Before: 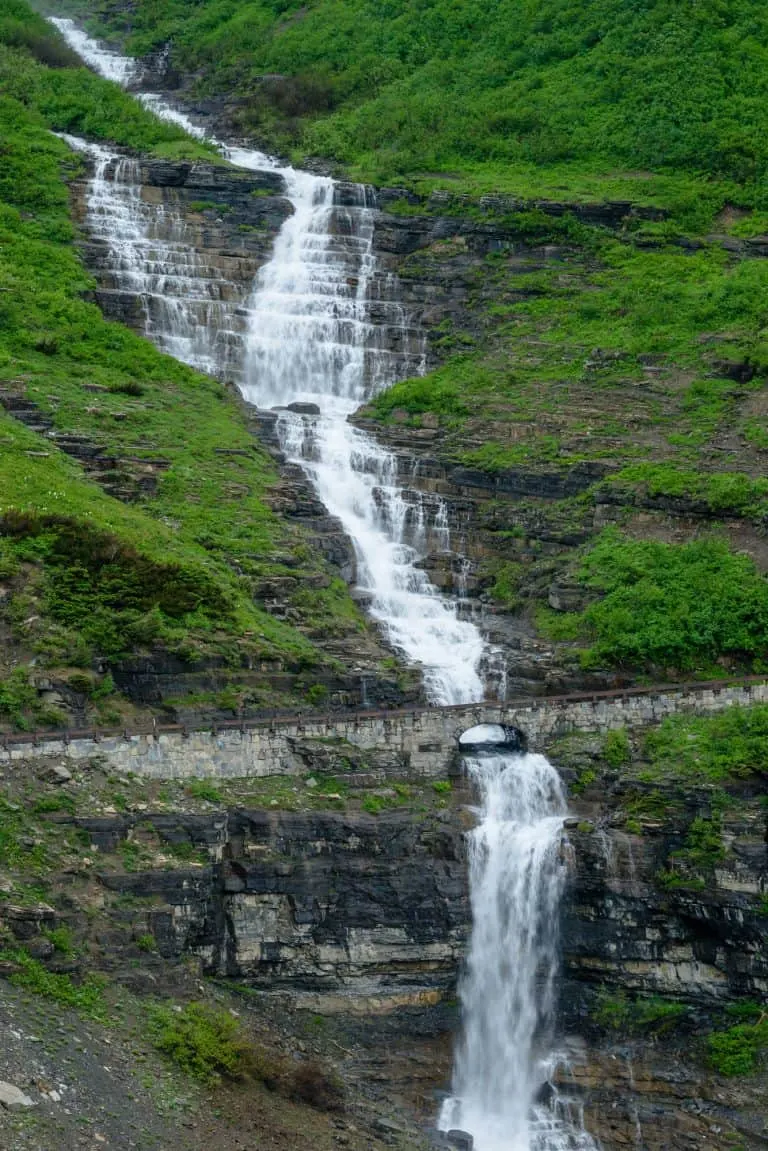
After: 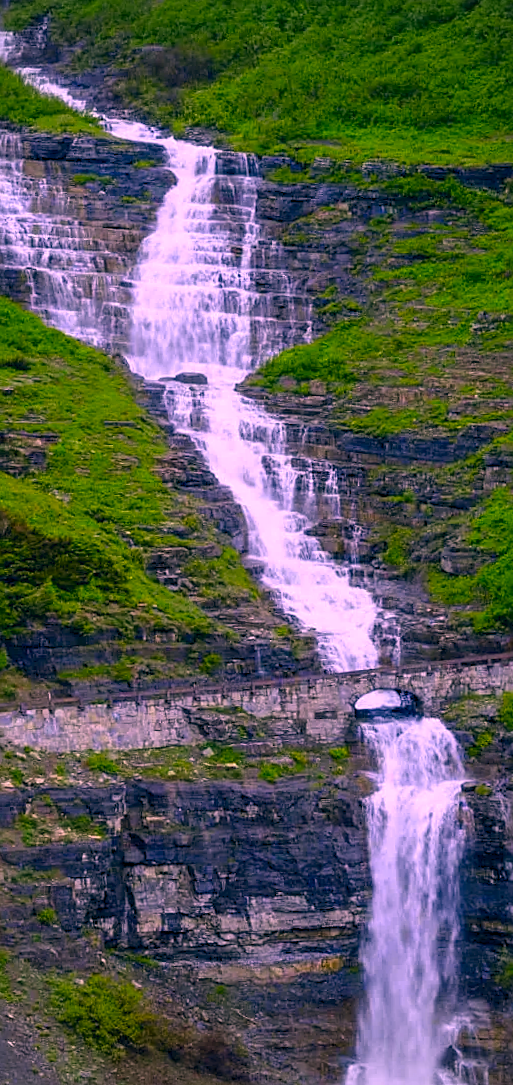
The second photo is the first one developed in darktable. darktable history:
crop and rotate: left 14.385%, right 18.948%
color correction: highlights a* 21.16, highlights b* 19.61
sharpen: amount 0.55
white balance: red 0.871, blue 1.249
vignetting: fall-off radius 60.92%
color balance rgb: shadows lift › hue 87.51°, highlights gain › chroma 1.62%, highlights gain › hue 55.1°, global offset › chroma 0.06%, global offset › hue 253.66°, linear chroma grading › global chroma 0.5%
color contrast: green-magenta contrast 1.55, blue-yellow contrast 1.83
rotate and perspective: rotation -1.42°, crop left 0.016, crop right 0.984, crop top 0.035, crop bottom 0.965
